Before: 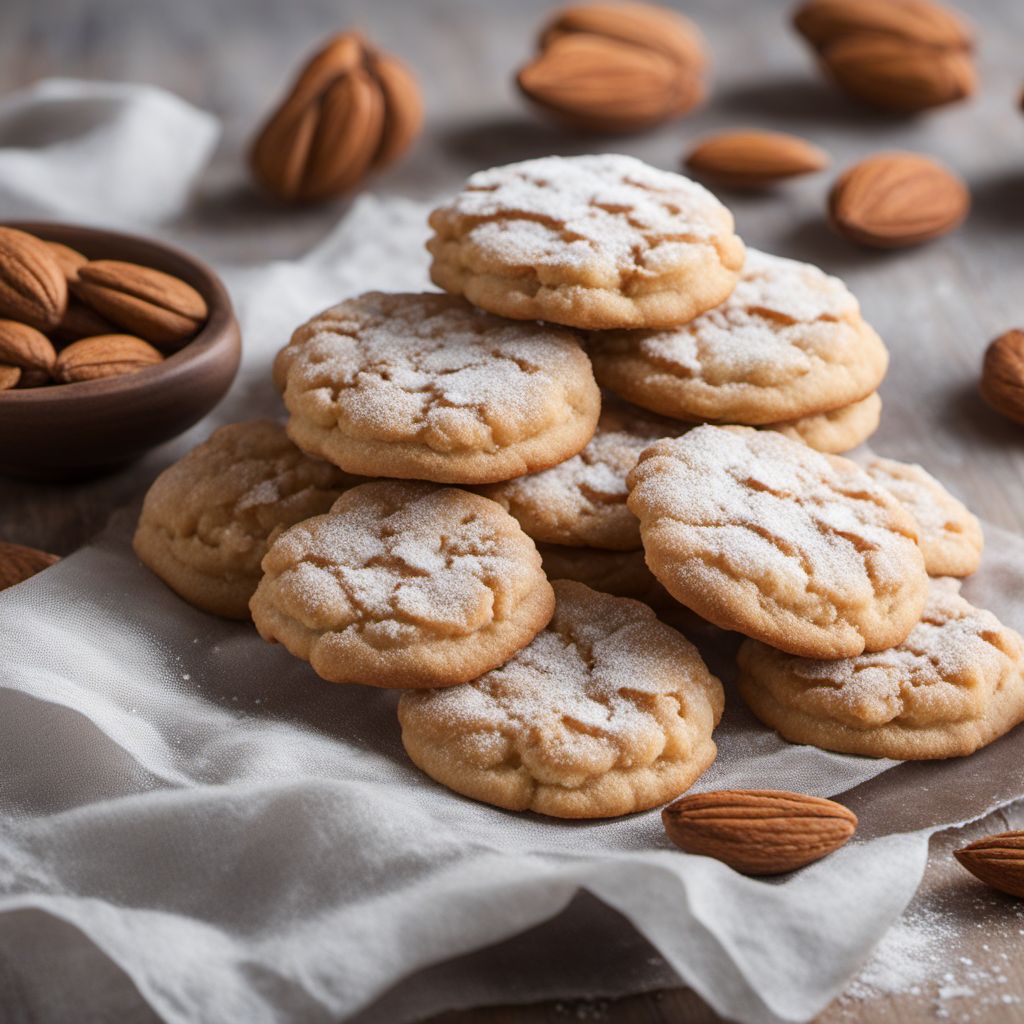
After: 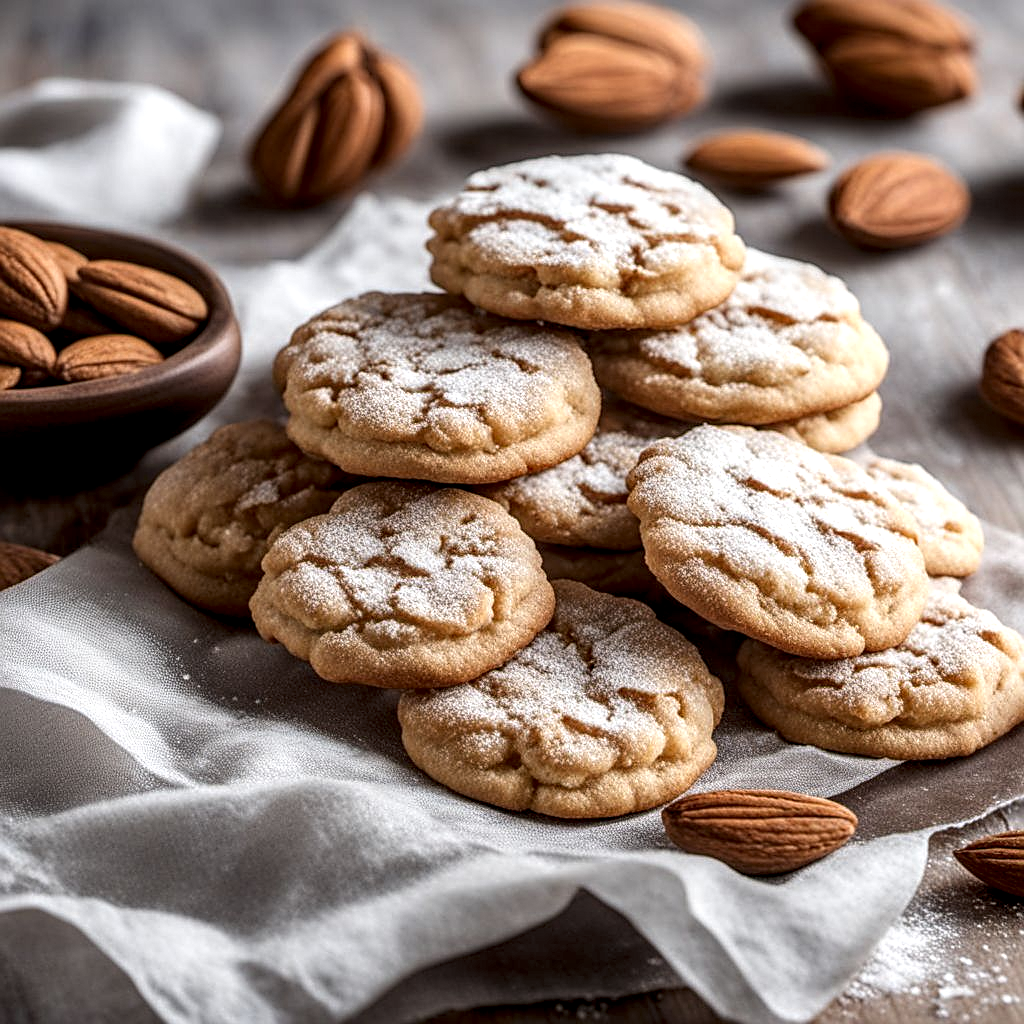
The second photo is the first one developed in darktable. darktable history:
color calibration: gray › normalize channels true, illuminant same as pipeline (D50), adaptation XYZ, x 0.346, y 0.358, temperature 5009.85 K, gamut compression 0.011
local contrast: highlights 0%, shadows 2%, detail 182%
sharpen: on, module defaults
